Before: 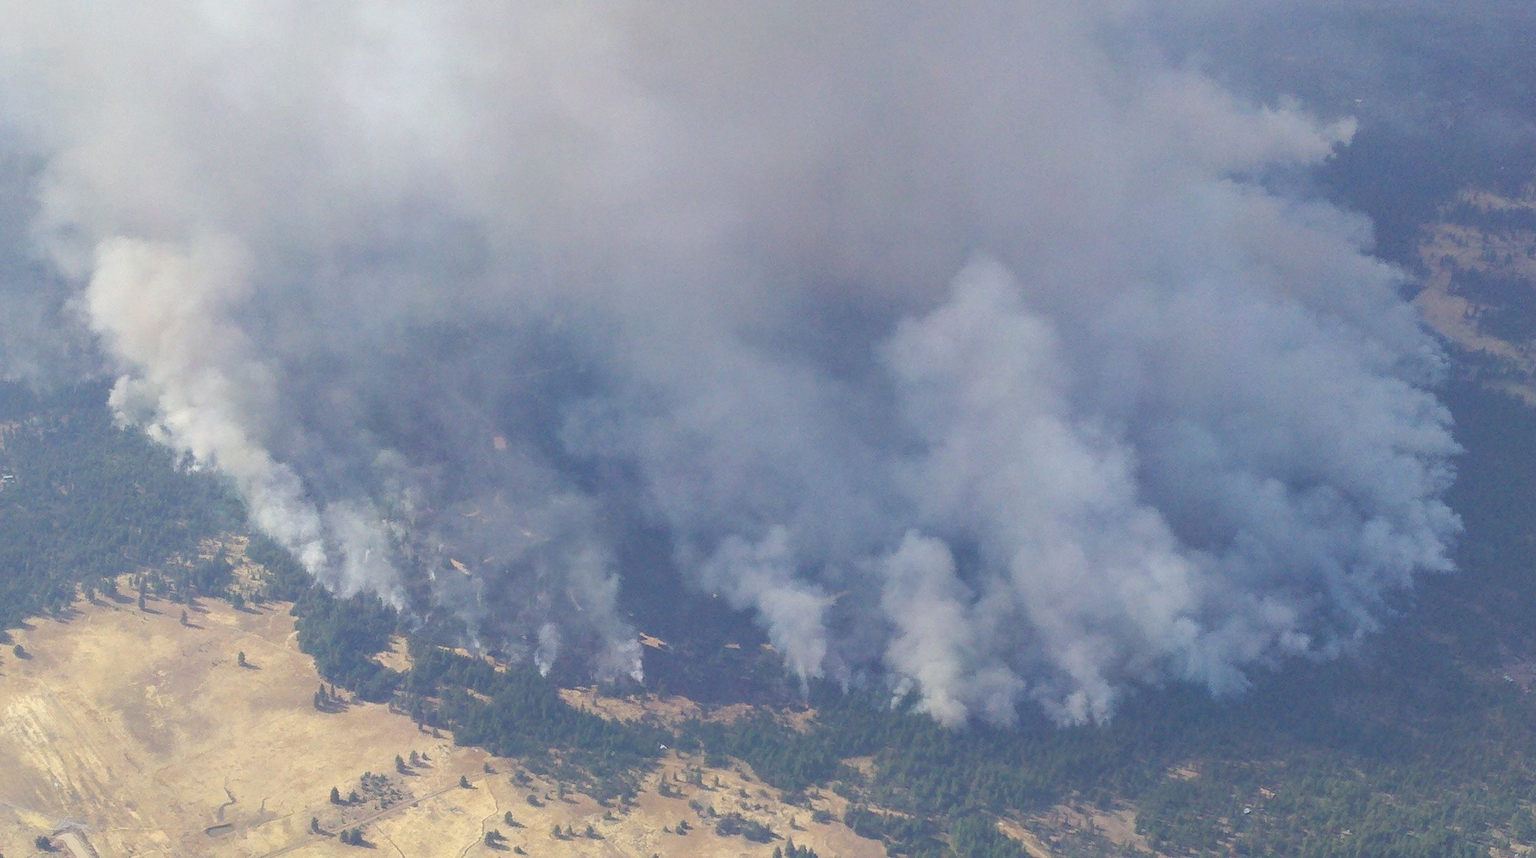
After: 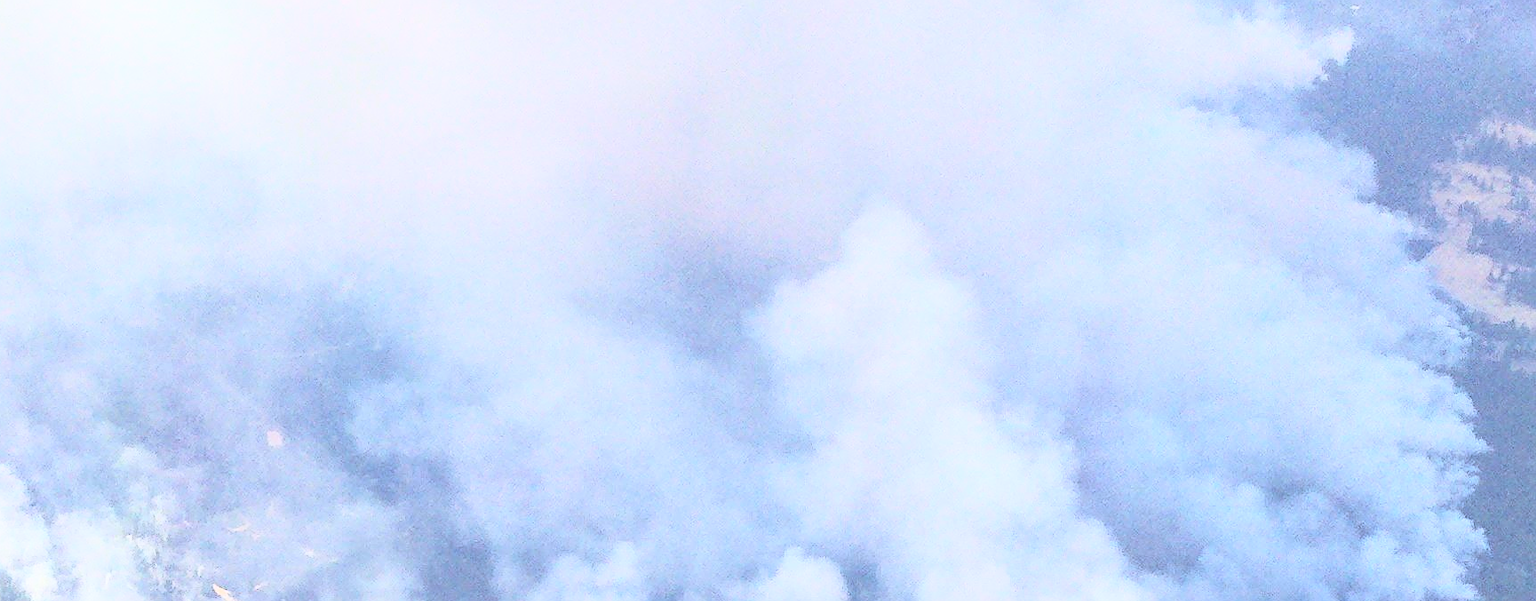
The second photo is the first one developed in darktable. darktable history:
sharpen: on, module defaults
contrast brightness saturation: brightness 0.13
rgb curve: curves: ch0 [(0, 0) (0.21, 0.15) (0.24, 0.21) (0.5, 0.75) (0.75, 0.96) (0.89, 0.99) (1, 1)]; ch1 [(0, 0.02) (0.21, 0.13) (0.25, 0.2) (0.5, 0.67) (0.75, 0.9) (0.89, 0.97) (1, 1)]; ch2 [(0, 0.02) (0.21, 0.13) (0.25, 0.2) (0.5, 0.67) (0.75, 0.9) (0.89, 0.97) (1, 1)], compensate middle gray true
crop: left 18.38%, top 11.092%, right 2.134%, bottom 33.217%
